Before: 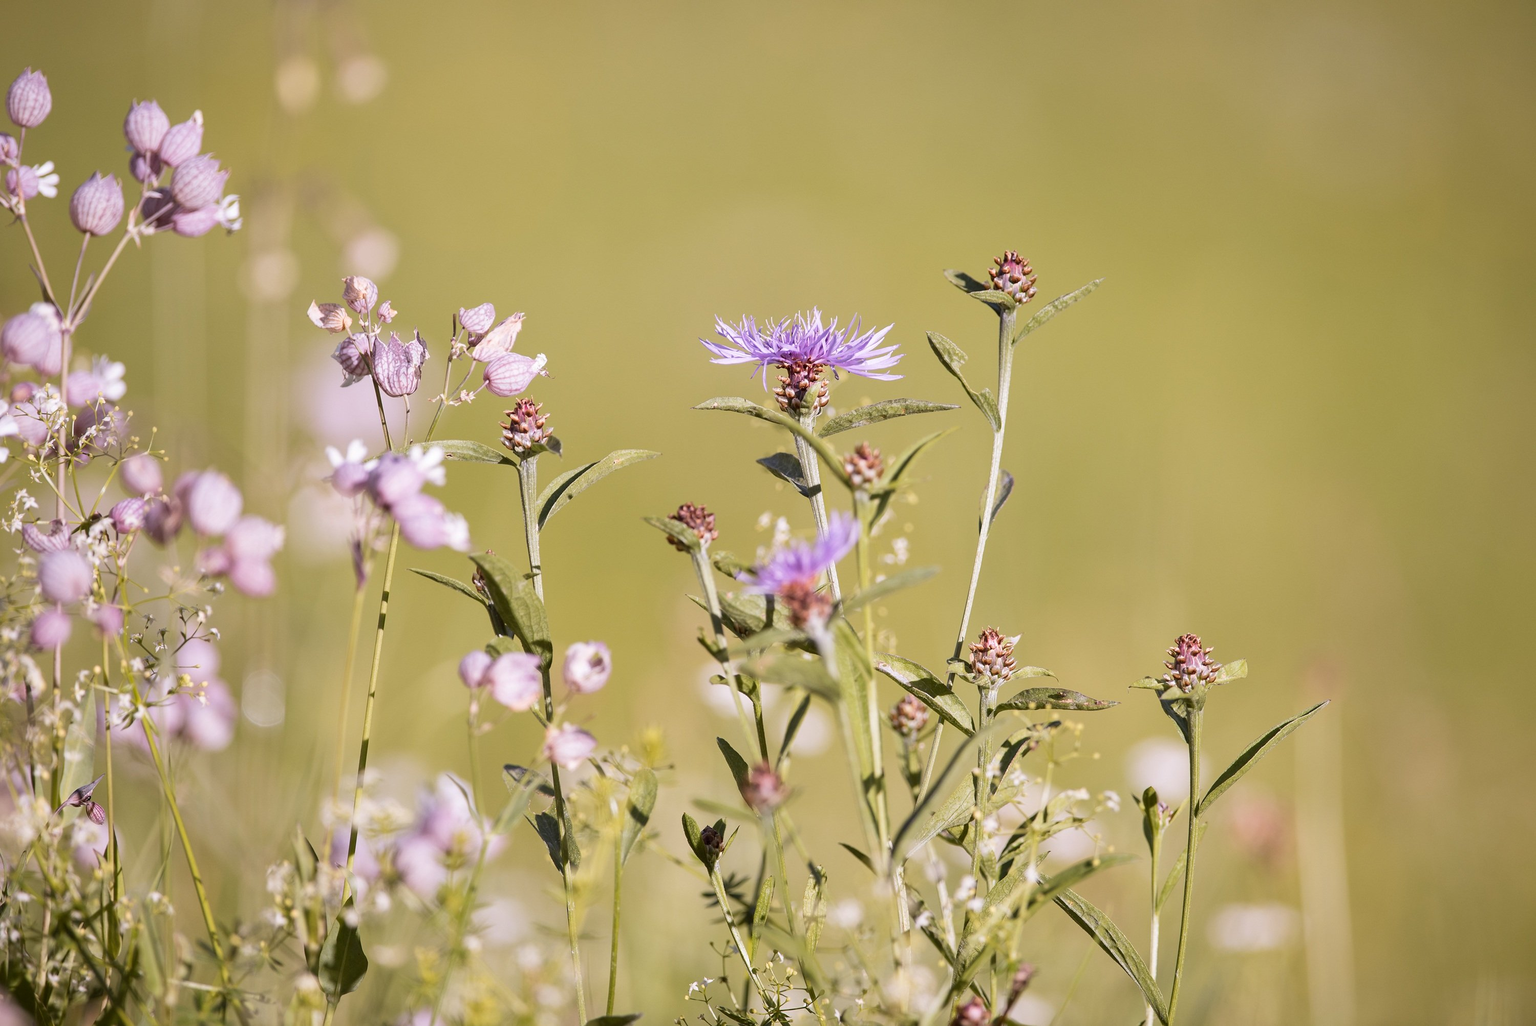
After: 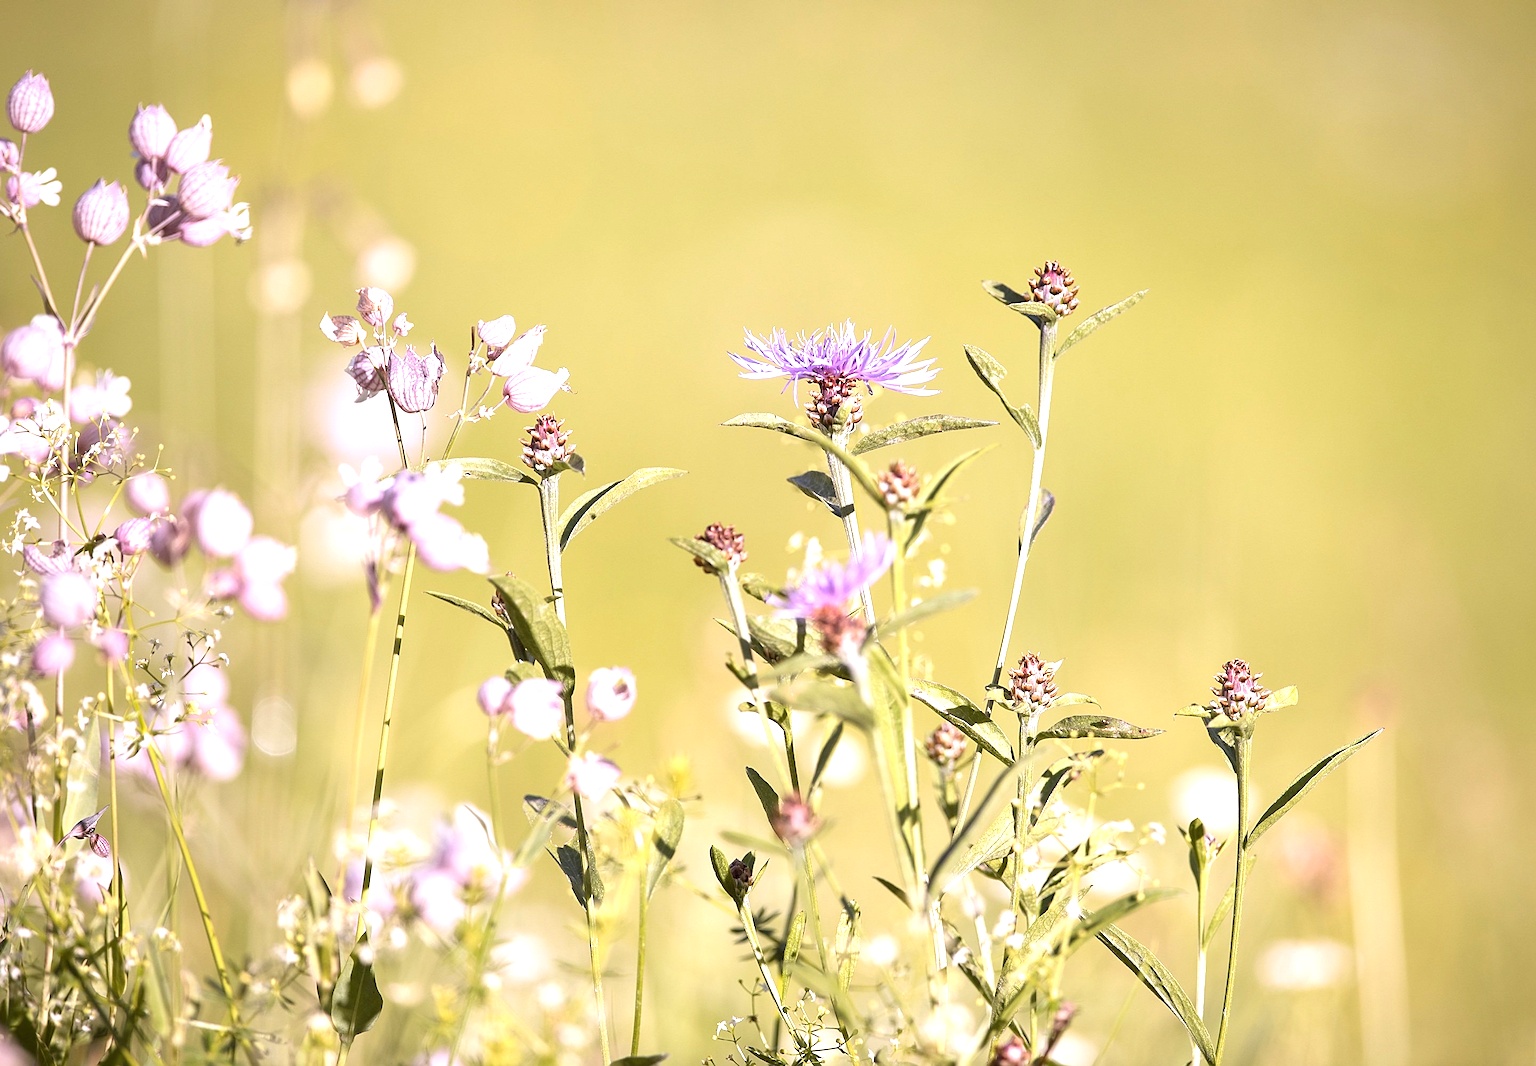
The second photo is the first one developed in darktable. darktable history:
sharpen: on, module defaults
exposure: black level correction 0, exposure 0.896 EV, compensate highlight preservation false
crop: right 3.855%, bottom 0.017%
